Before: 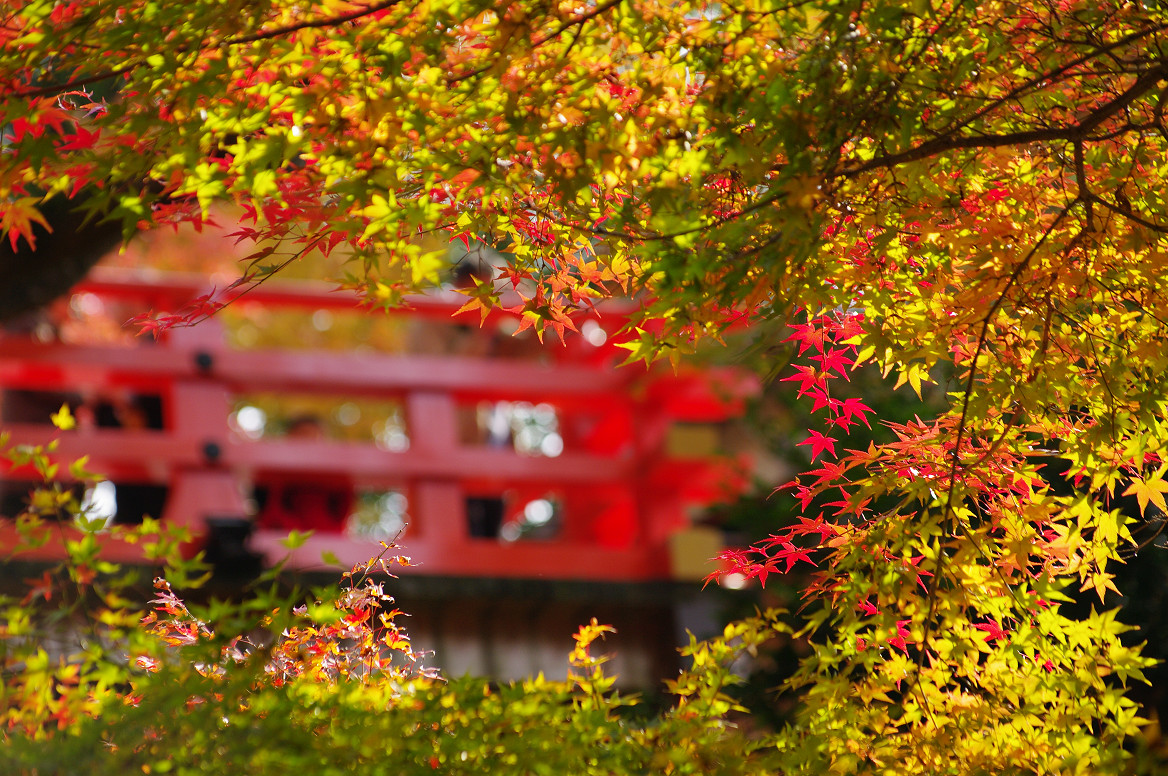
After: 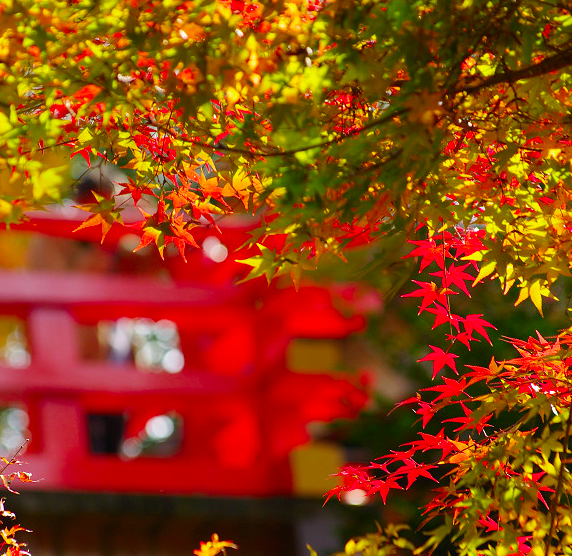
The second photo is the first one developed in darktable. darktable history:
crop: left 32.521%, top 10.94%, right 18.435%, bottom 17.338%
contrast brightness saturation: brightness -0.023, saturation 0.35
